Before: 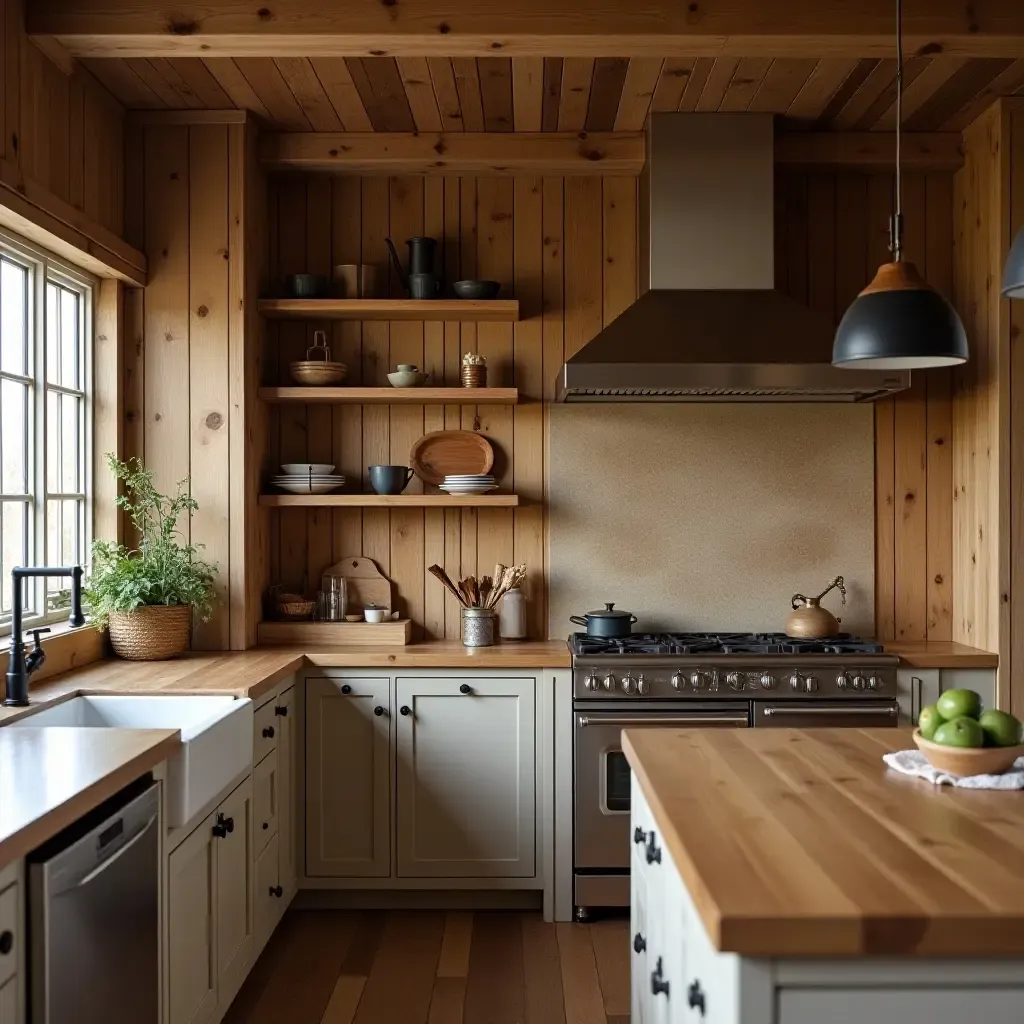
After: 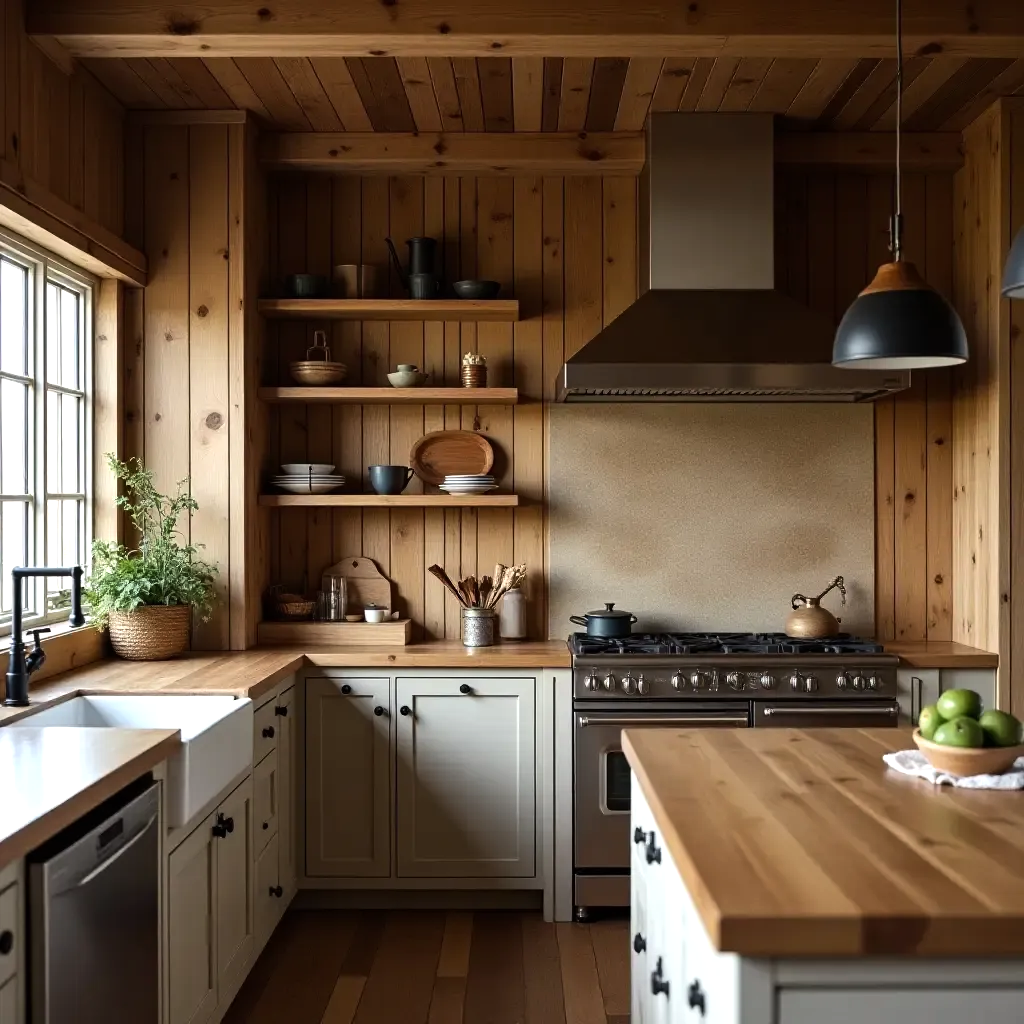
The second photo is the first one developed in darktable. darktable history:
tone equalizer: -8 EV -0.384 EV, -7 EV -0.378 EV, -6 EV -0.353 EV, -5 EV -0.197 EV, -3 EV 0.203 EV, -2 EV 0.351 EV, -1 EV 0.384 EV, +0 EV 0.389 EV, edges refinement/feathering 500, mask exposure compensation -1.57 EV, preserve details no
